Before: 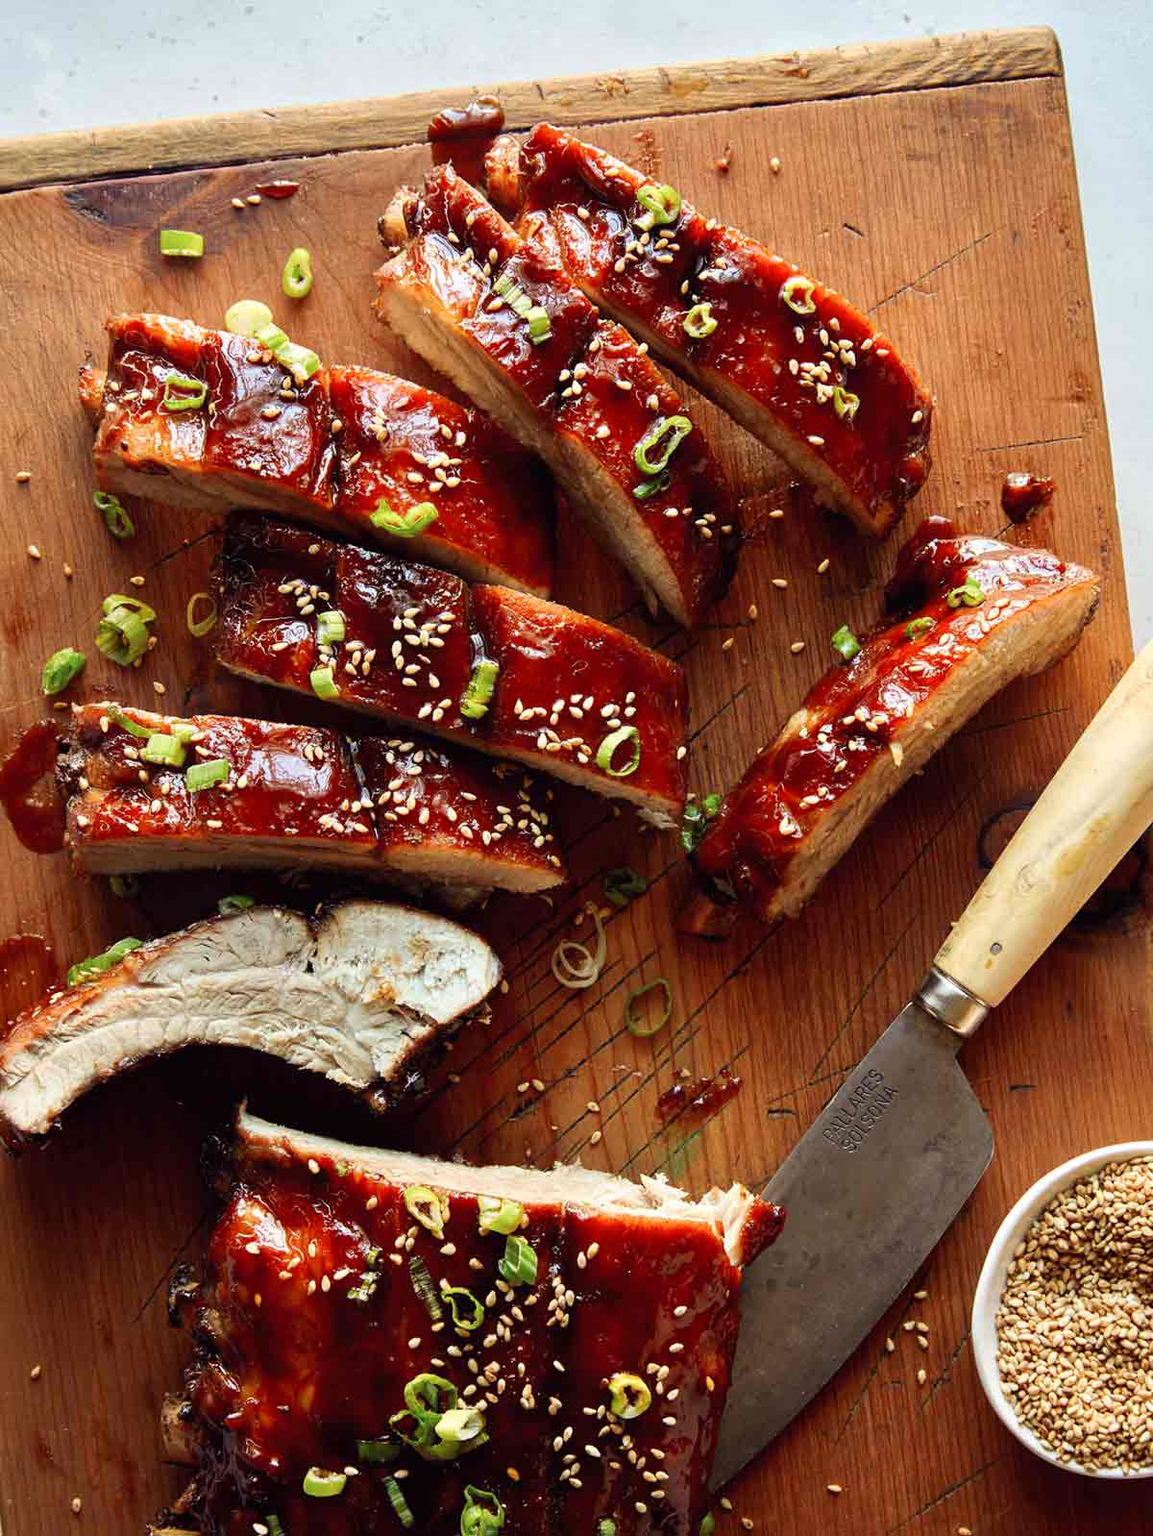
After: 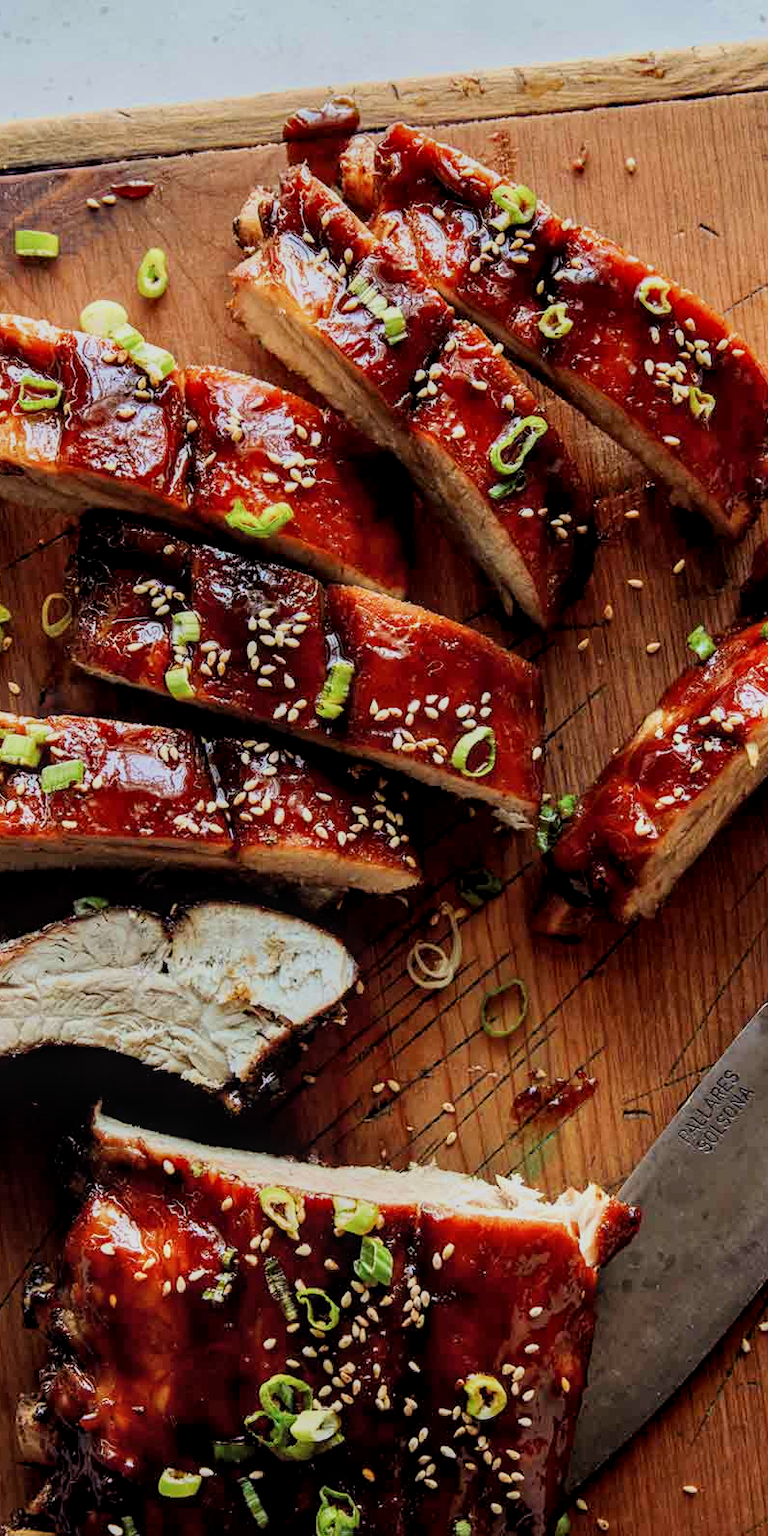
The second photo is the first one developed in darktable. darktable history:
crop and rotate: left 12.648%, right 20.685%
local contrast: detail 130%
white balance: red 0.98, blue 1.034
filmic rgb: black relative exposure -7.65 EV, white relative exposure 4.56 EV, hardness 3.61, color science v6 (2022)
